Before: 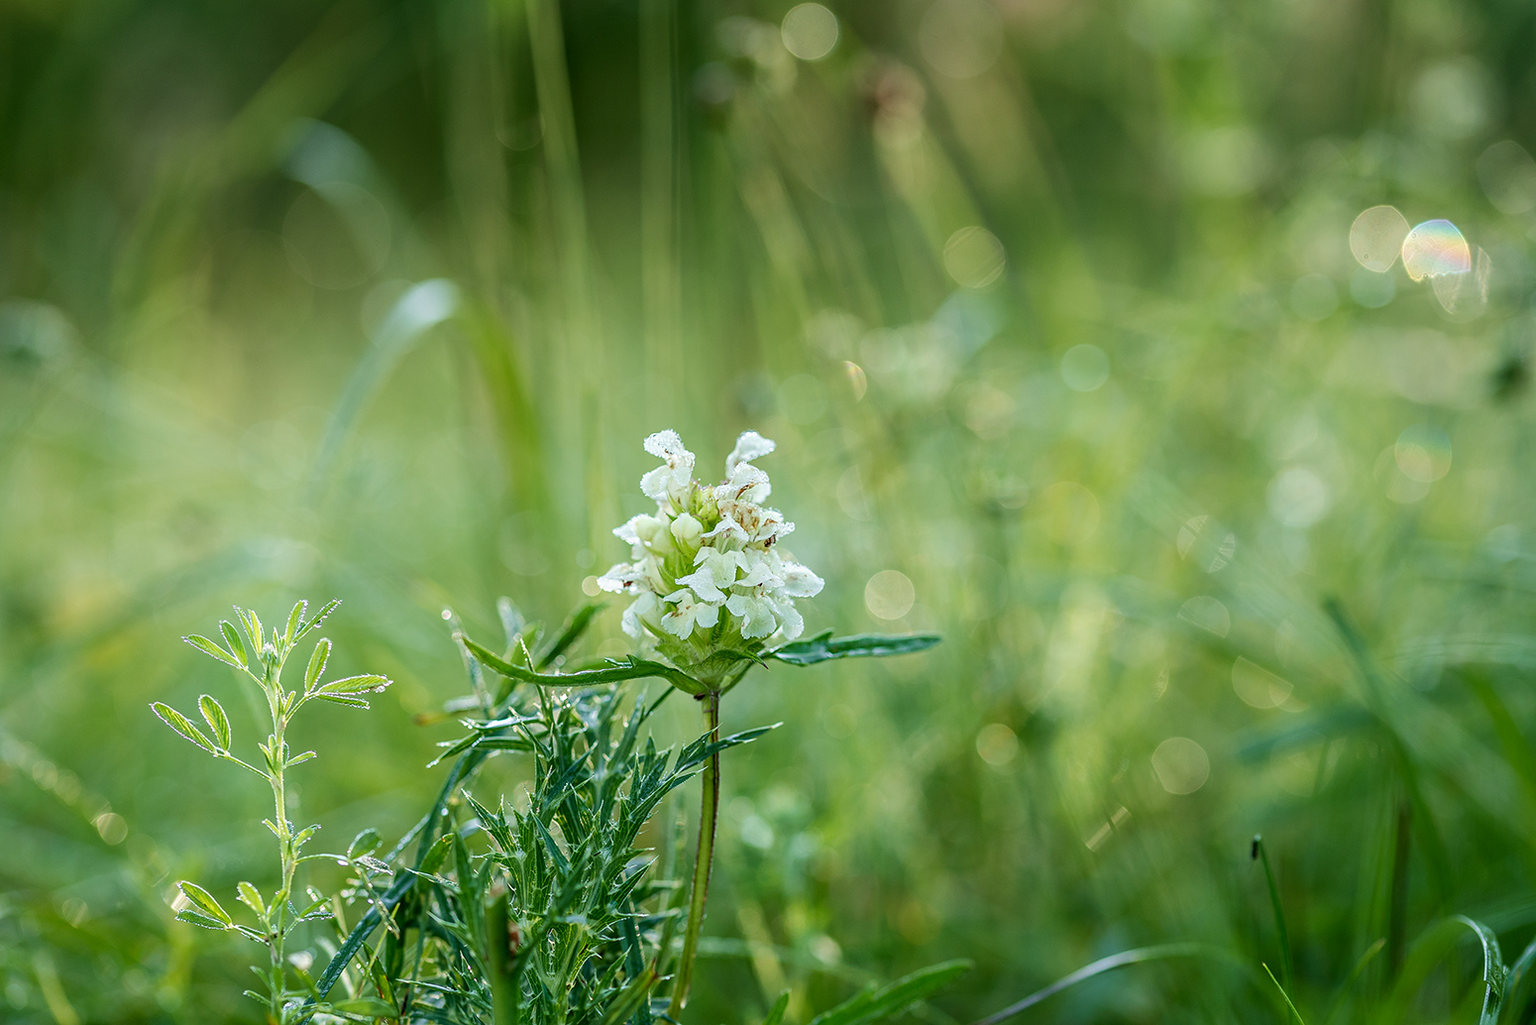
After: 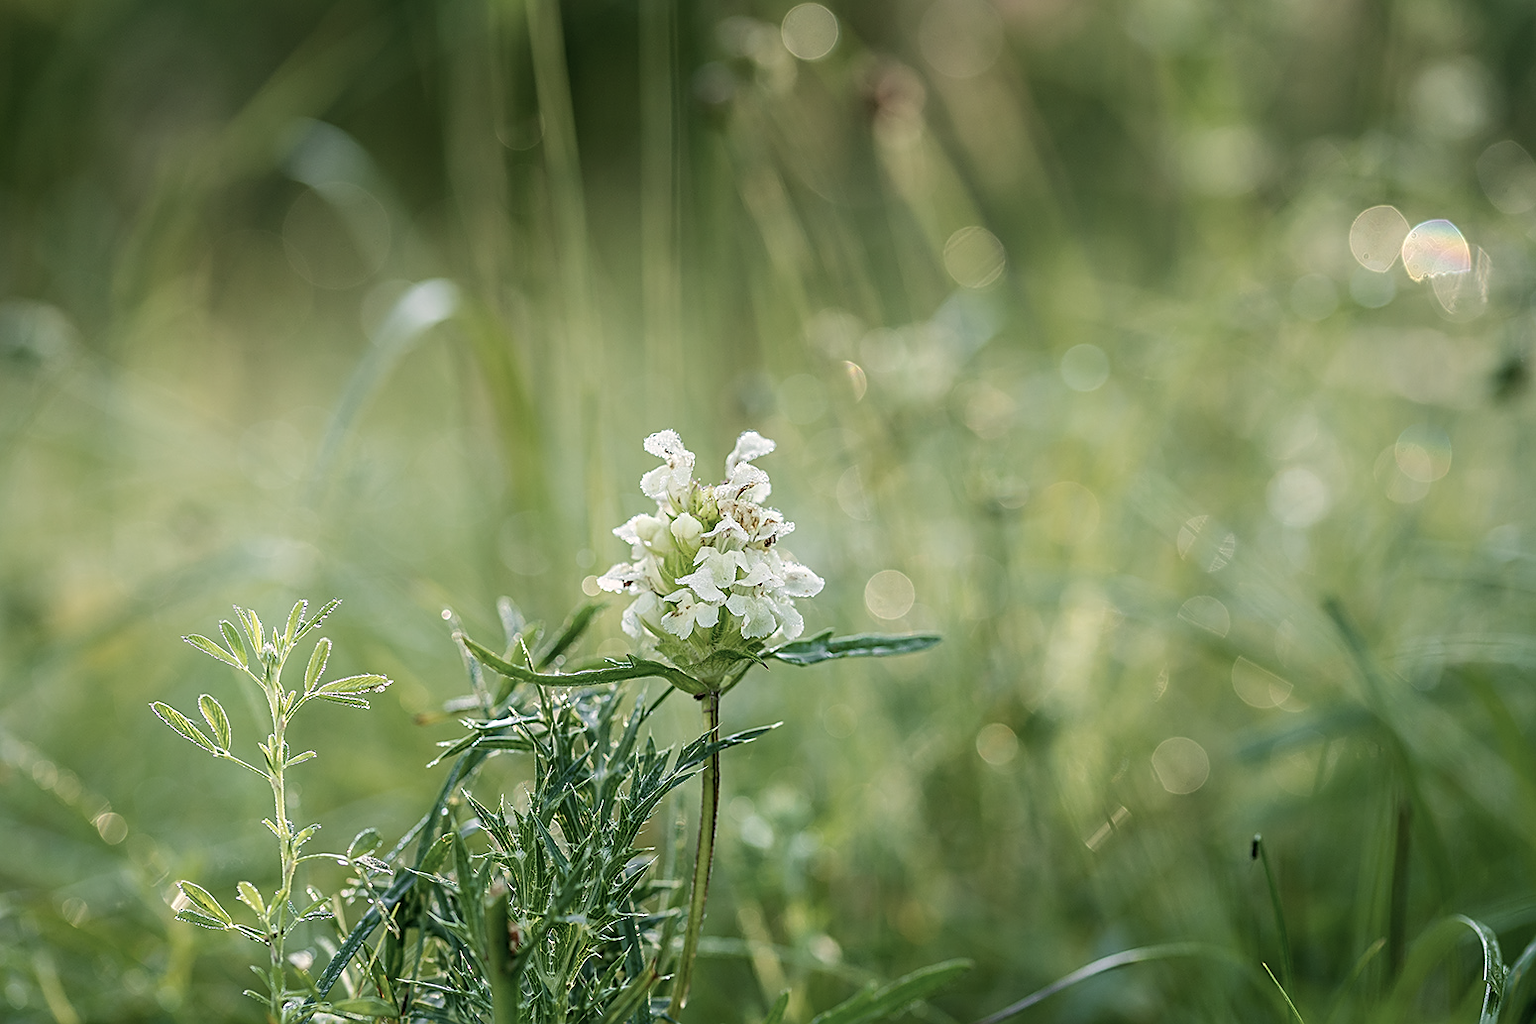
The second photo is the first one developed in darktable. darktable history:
sharpen: on, module defaults
color correction: highlights a* 5.59, highlights b* 5.24, saturation 0.68
